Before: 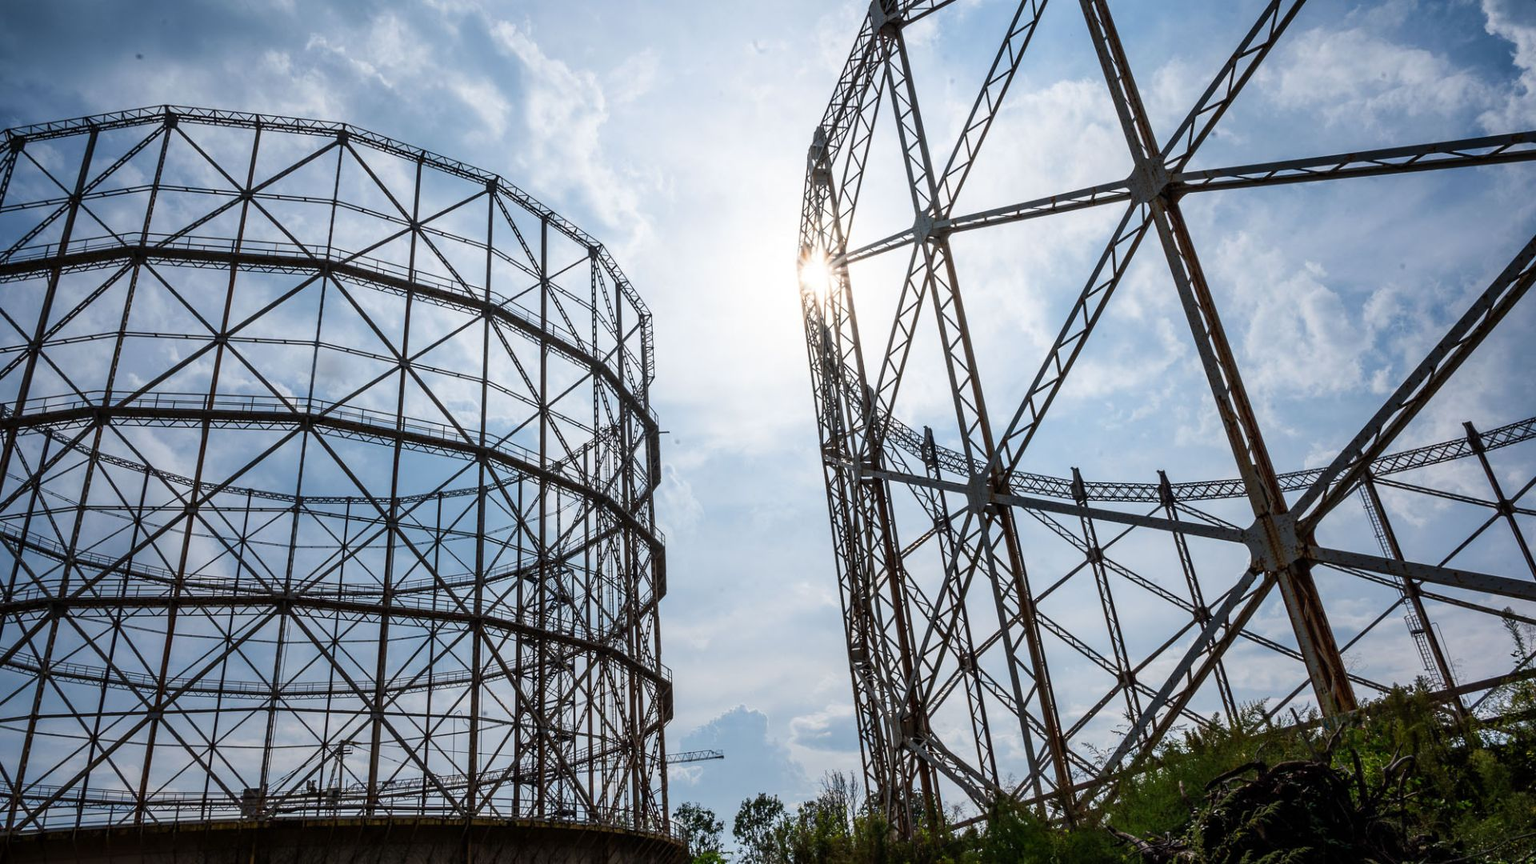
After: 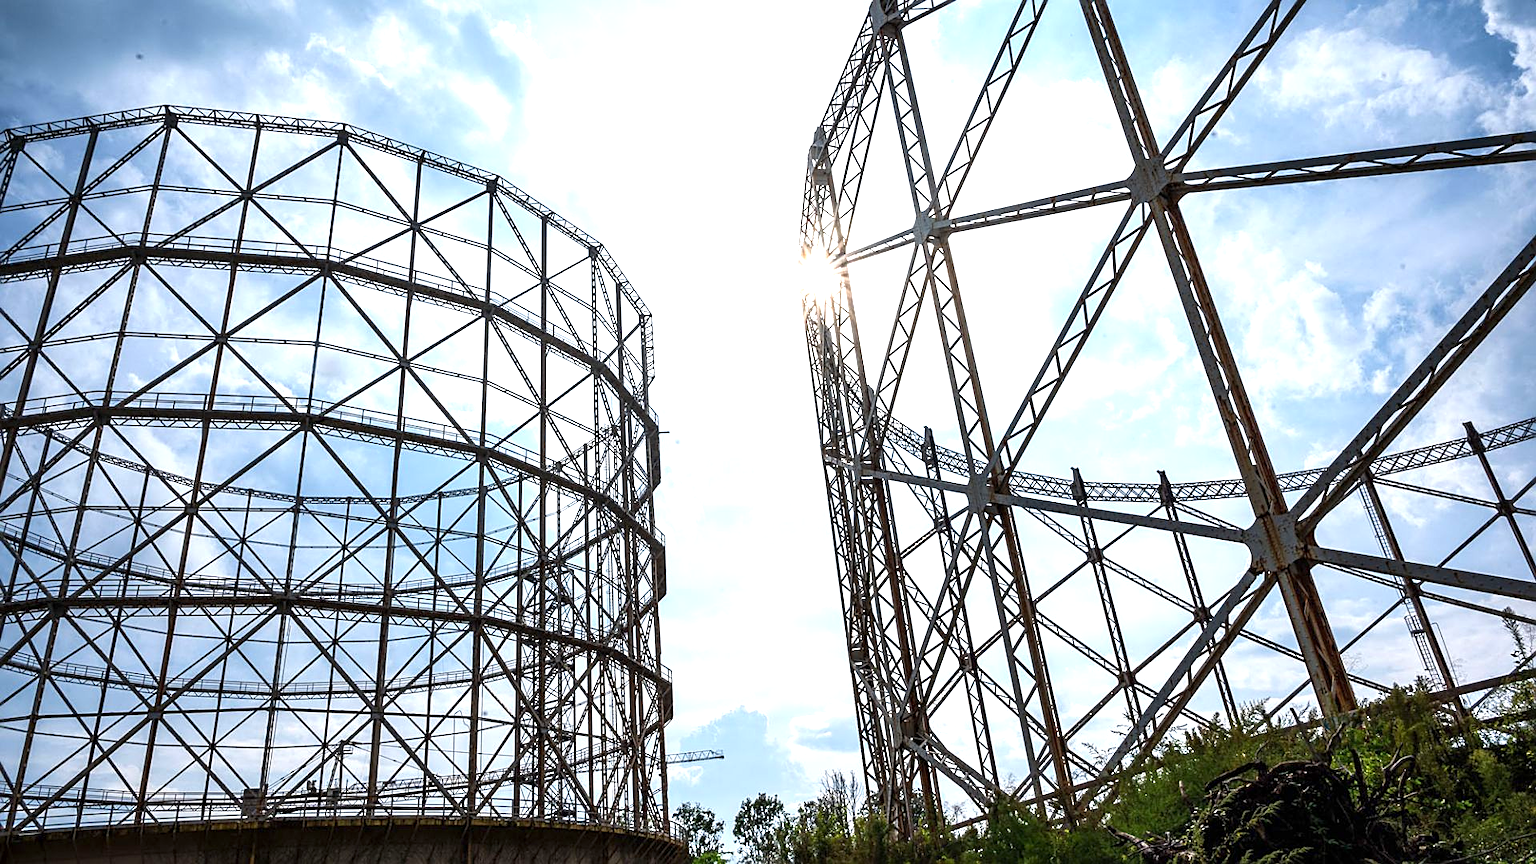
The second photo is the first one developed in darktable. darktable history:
exposure: exposure 1 EV, compensate highlight preservation false
shadows and highlights: radius 334.93, shadows 63.48, highlights 6.06, compress 87.7%, highlights color adjustment 39.73%, soften with gaussian
sharpen: on, module defaults
rotate and perspective: crop left 0, crop top 0
